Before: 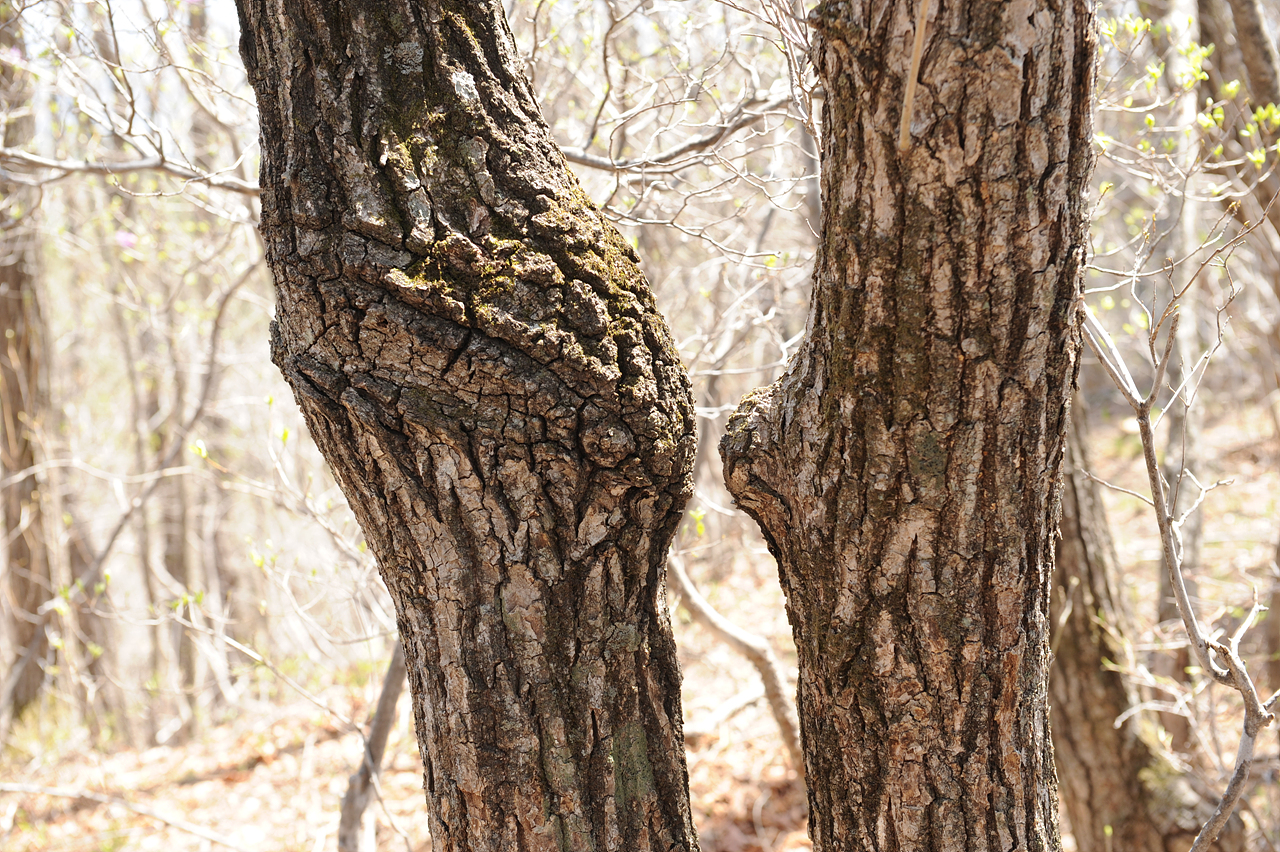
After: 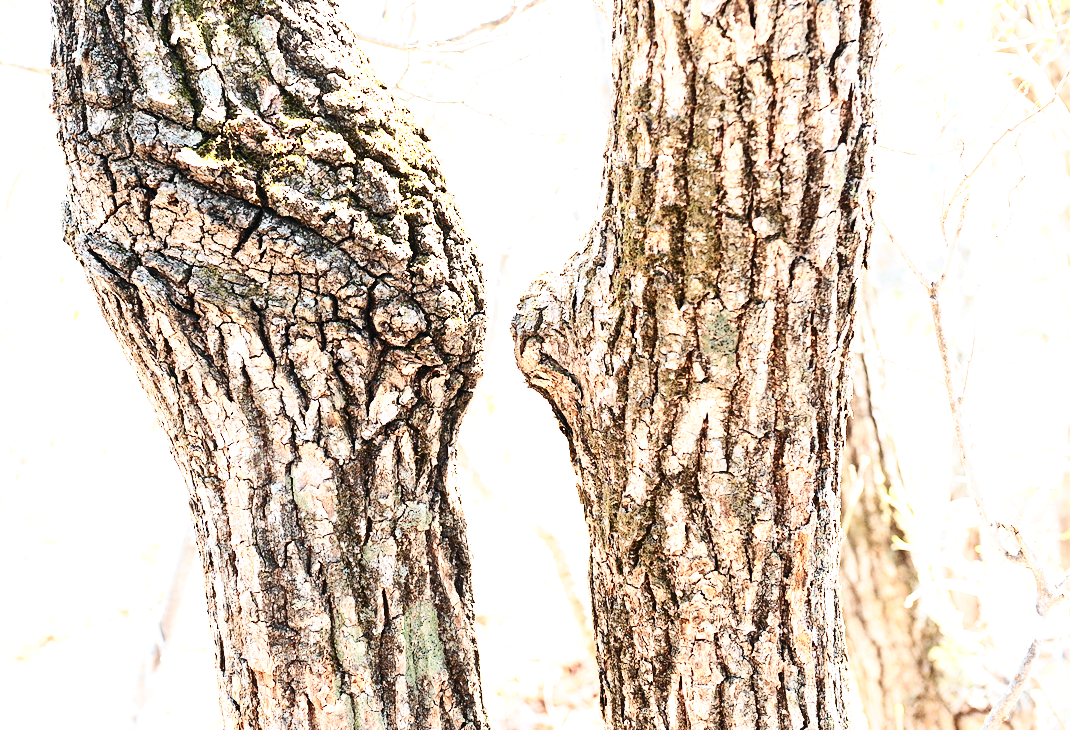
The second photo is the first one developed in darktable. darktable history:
base curve: curves: ch0 [(0, 0) (0.036, 0.025) (0.121, 0.166) (0.206, 0.329) (0.605, 0.79) (1, 1)], preserve colors none
color calibration: illuminant F (fluorescent), F source F9 (Cool White Deluxe 4150 K) – high CRI, x 0.373, y 0.373, temperature 4154.68 K
crop: left 16.403%, top 14.246%
exposure: black level correction 0, exposure 1.743 EV, compensate exposure bias true, compensate highlight preservation false
contrast brightness saturation: contrast 0.289
